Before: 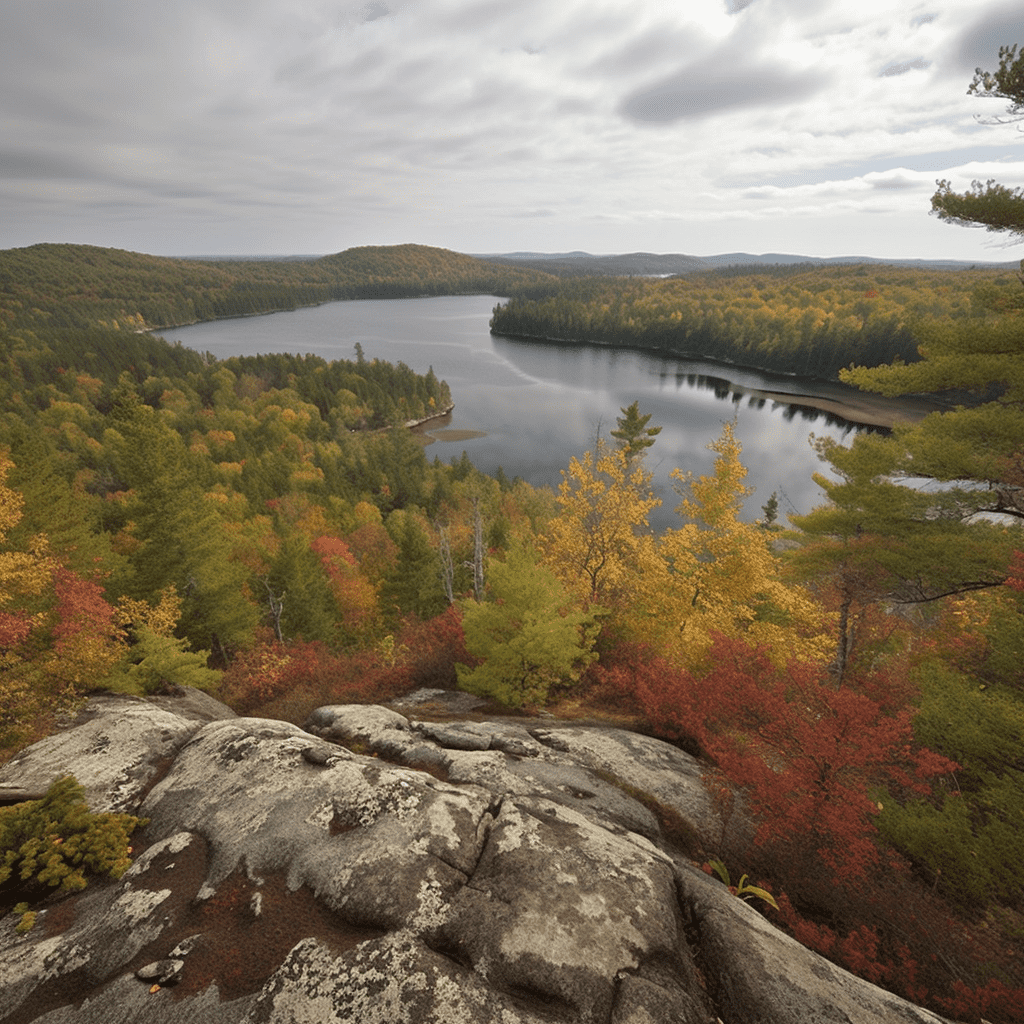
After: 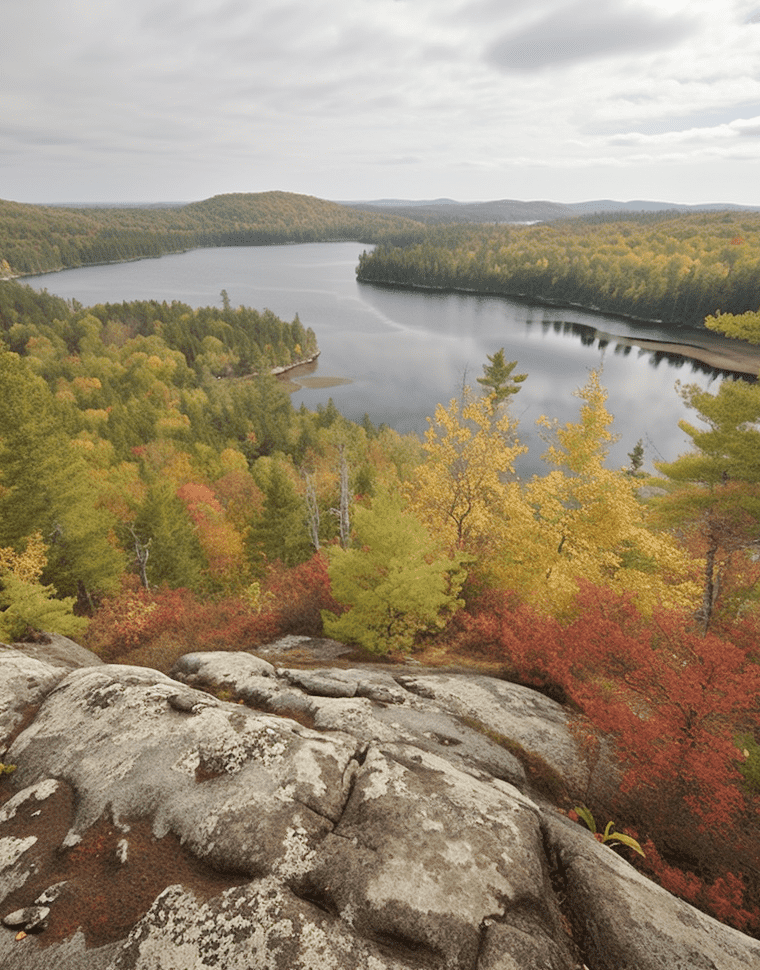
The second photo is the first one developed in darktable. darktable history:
base curve: curves: ch0 [(0, 0) (0.158, 0.273) (0.879, 0.895) (1, 1)], preserve colors none
crop and rotate: left 13.15%, top 5.251%, right 12.609%
